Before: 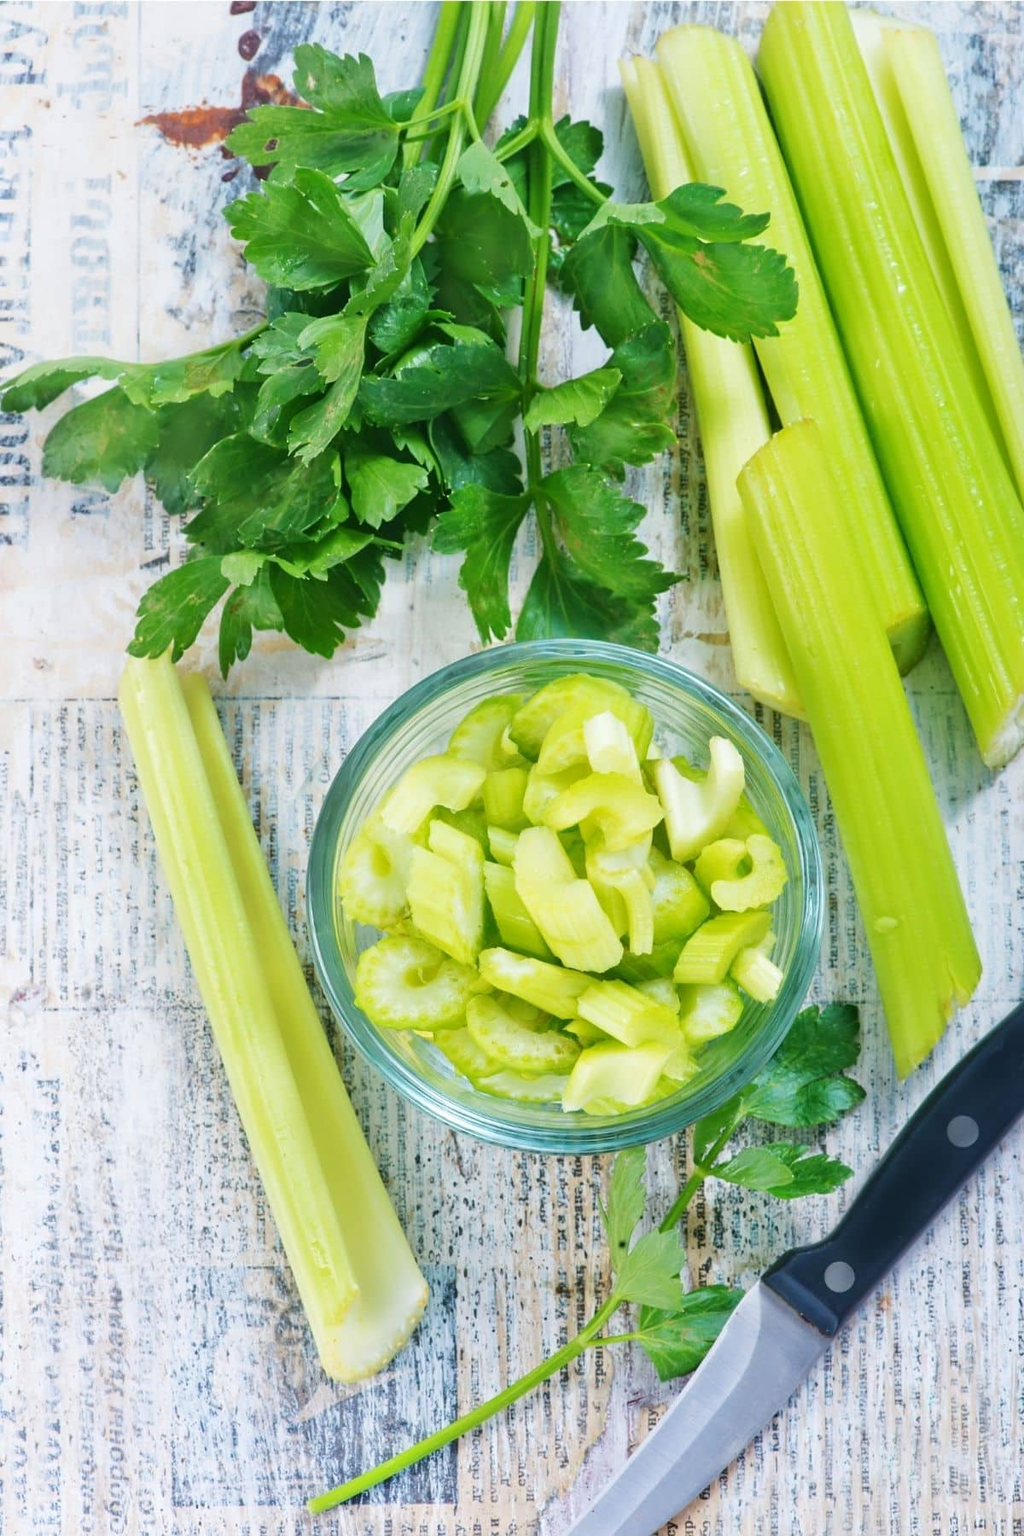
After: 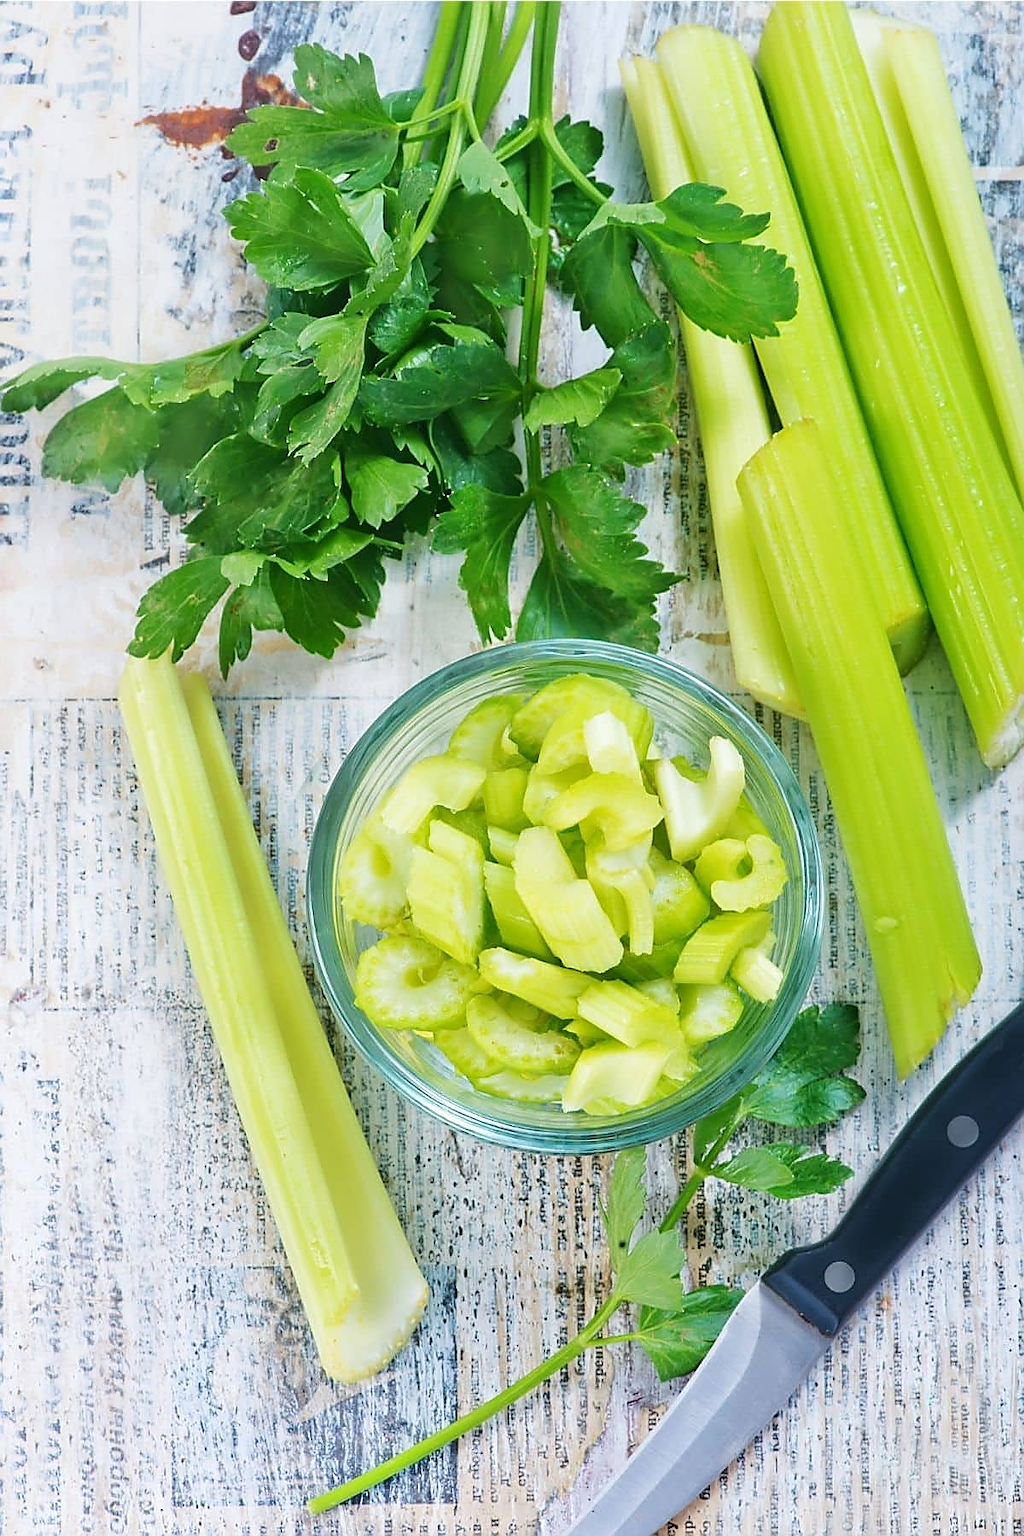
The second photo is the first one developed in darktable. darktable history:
sharpen: radius 1.352, amount 1.257, threshold 0.761
